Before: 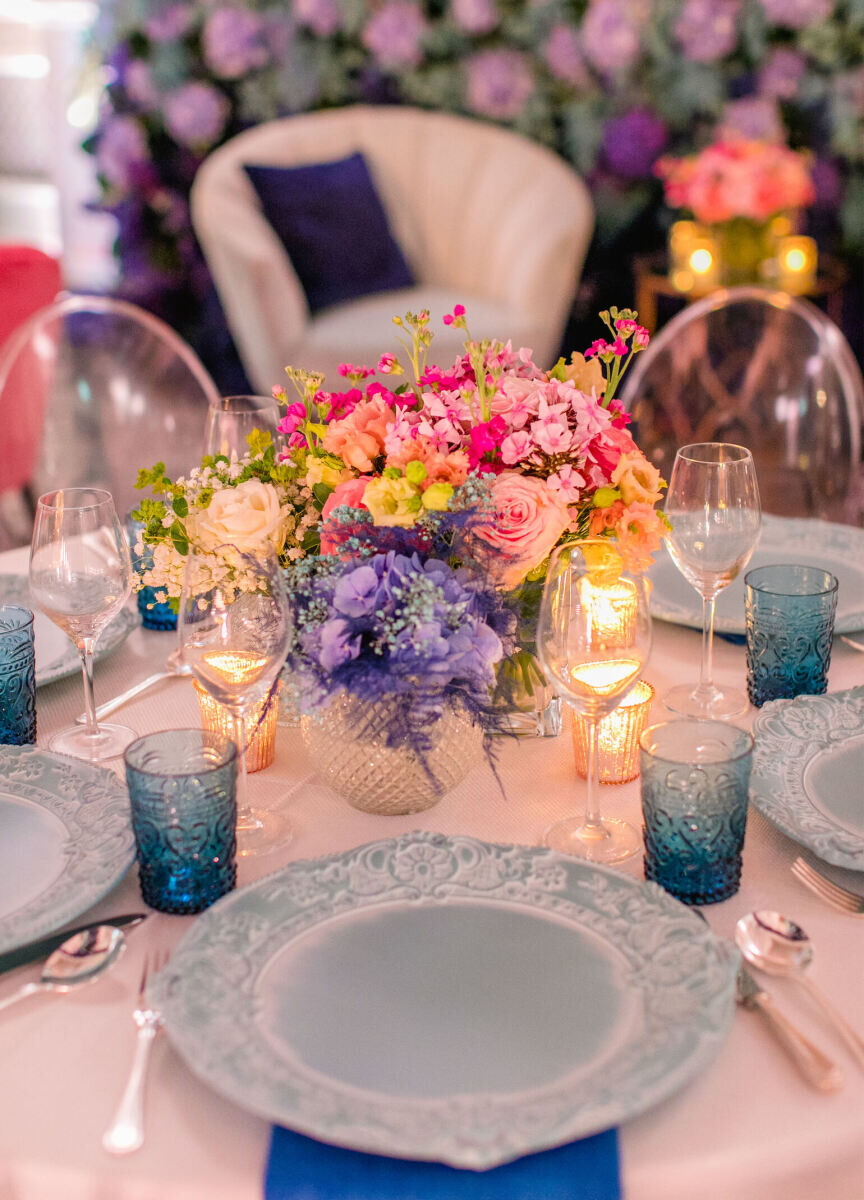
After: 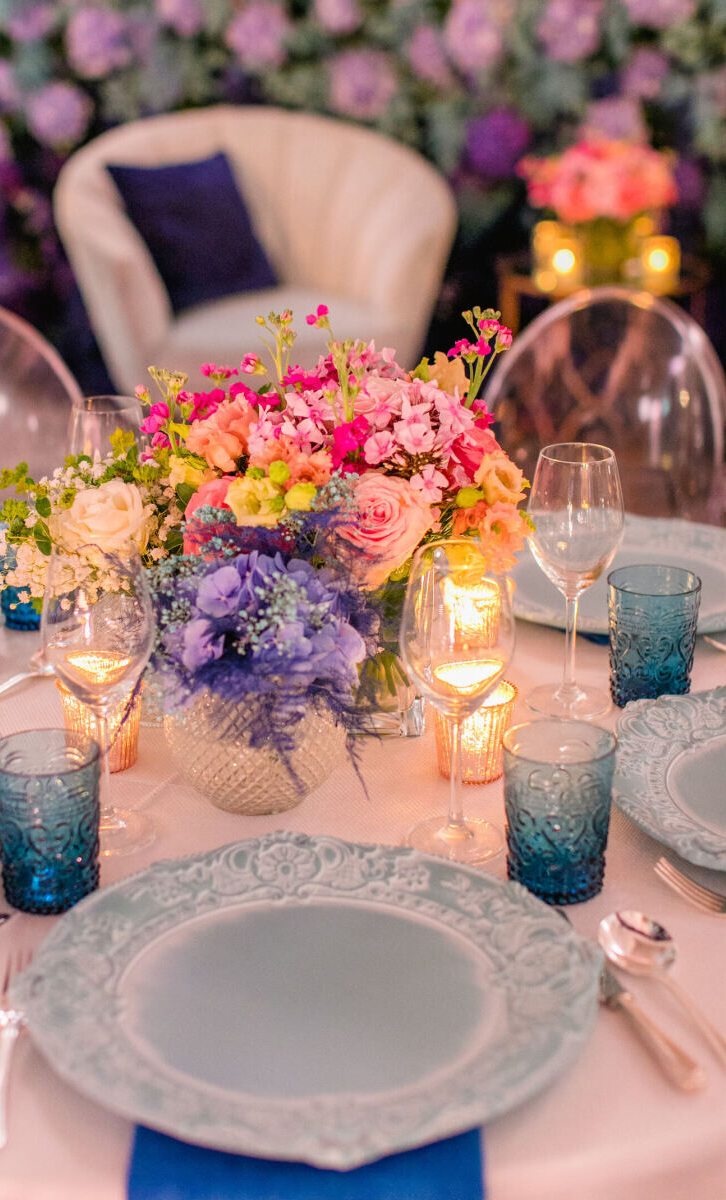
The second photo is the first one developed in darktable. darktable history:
crop: left 15.96%
